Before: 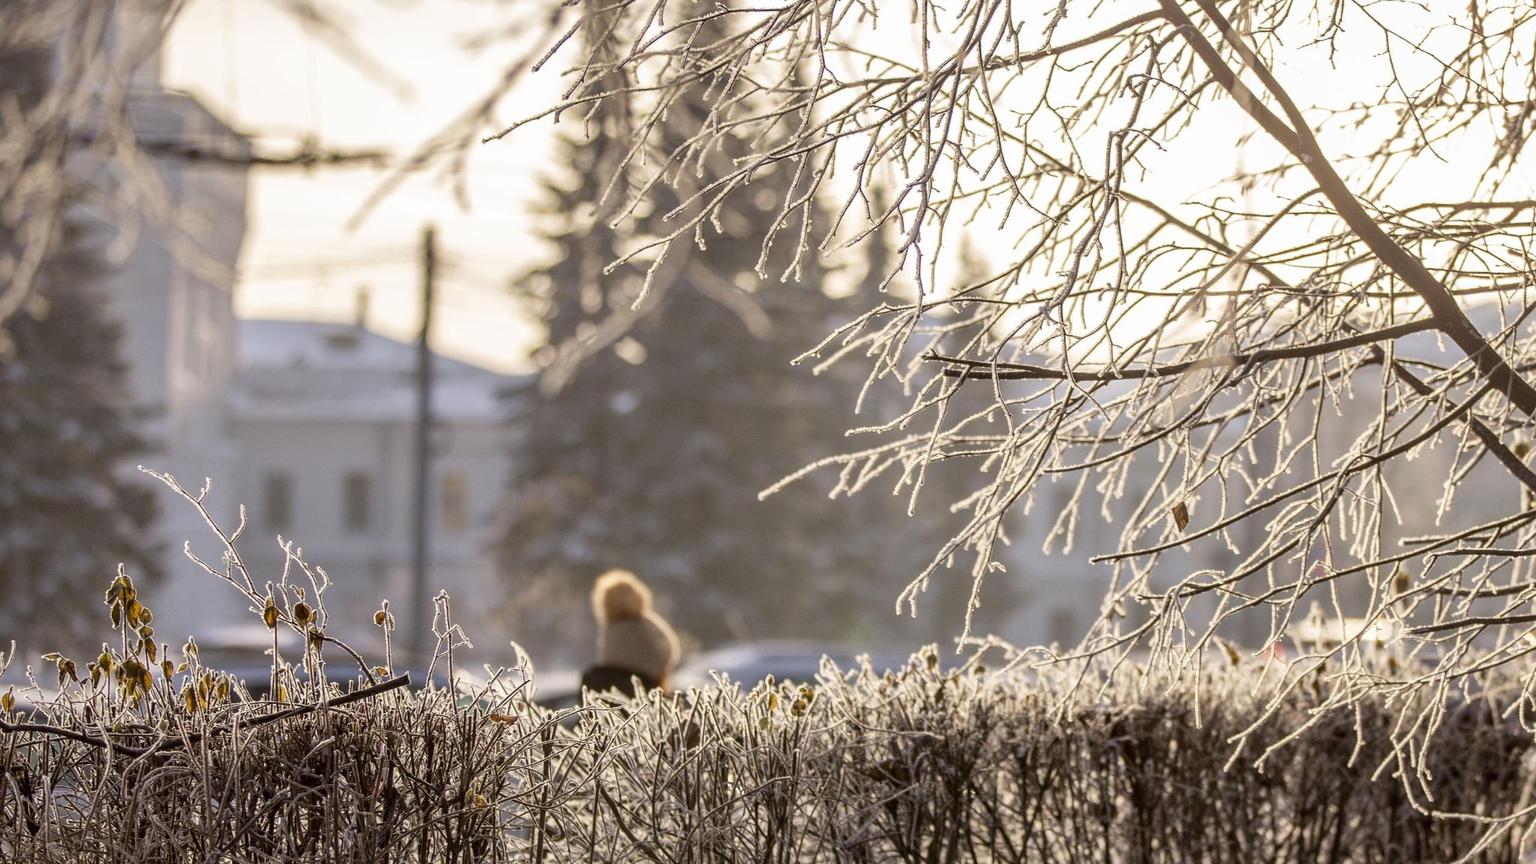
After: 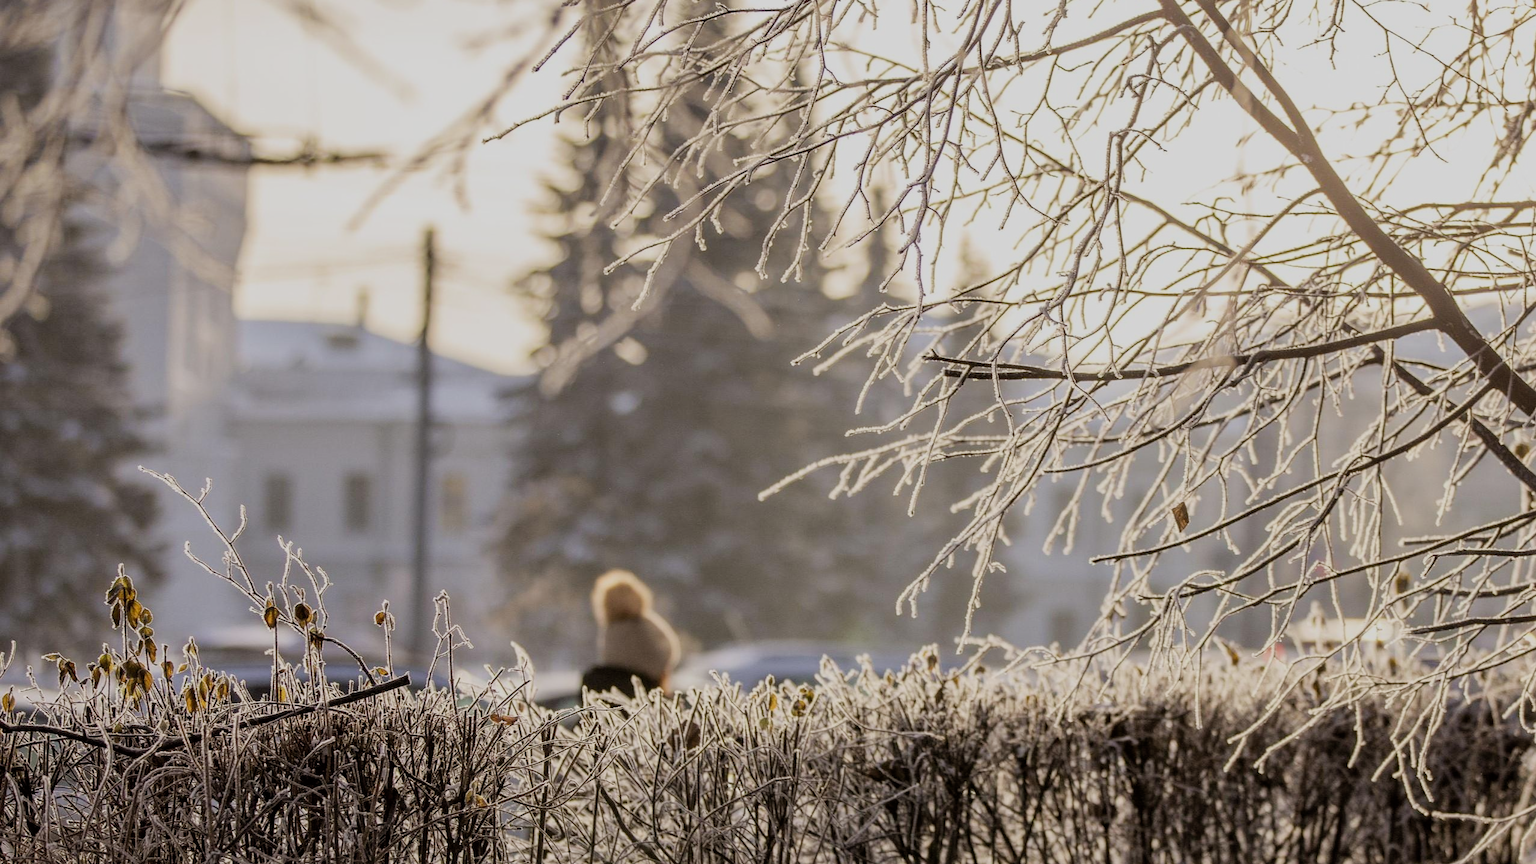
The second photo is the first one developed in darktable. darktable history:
filmic rgb: black relative exposure -7.65 EV, white relative exposure 4.56 EV, hardness 3.61, iterations of high-quality reconstruction 10
